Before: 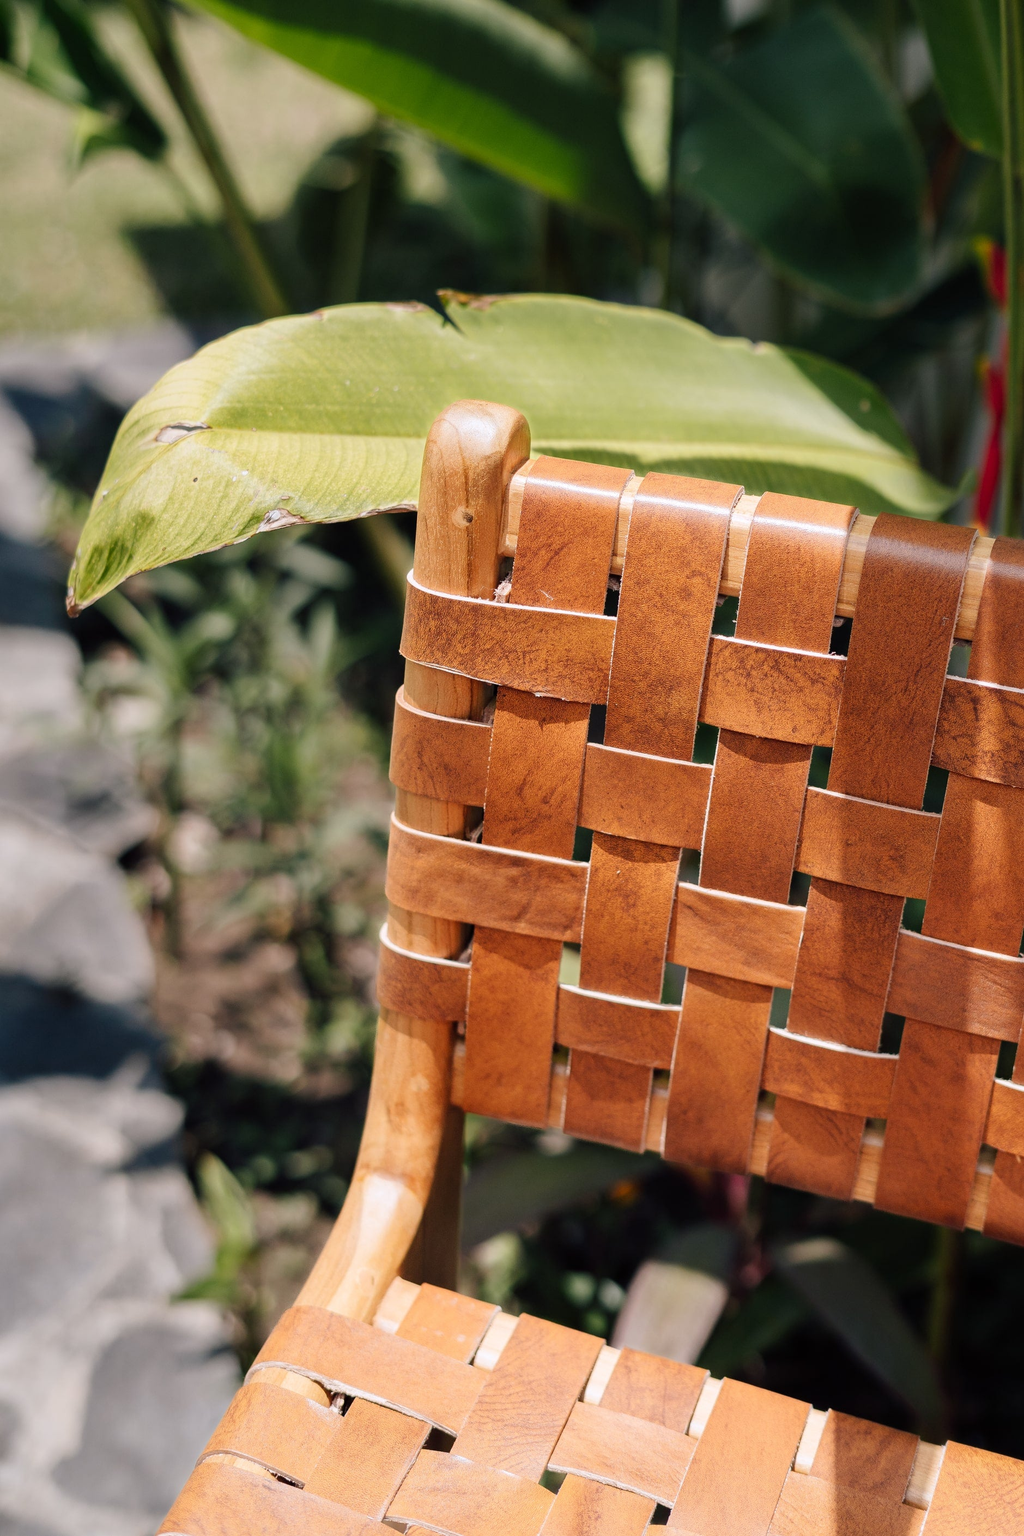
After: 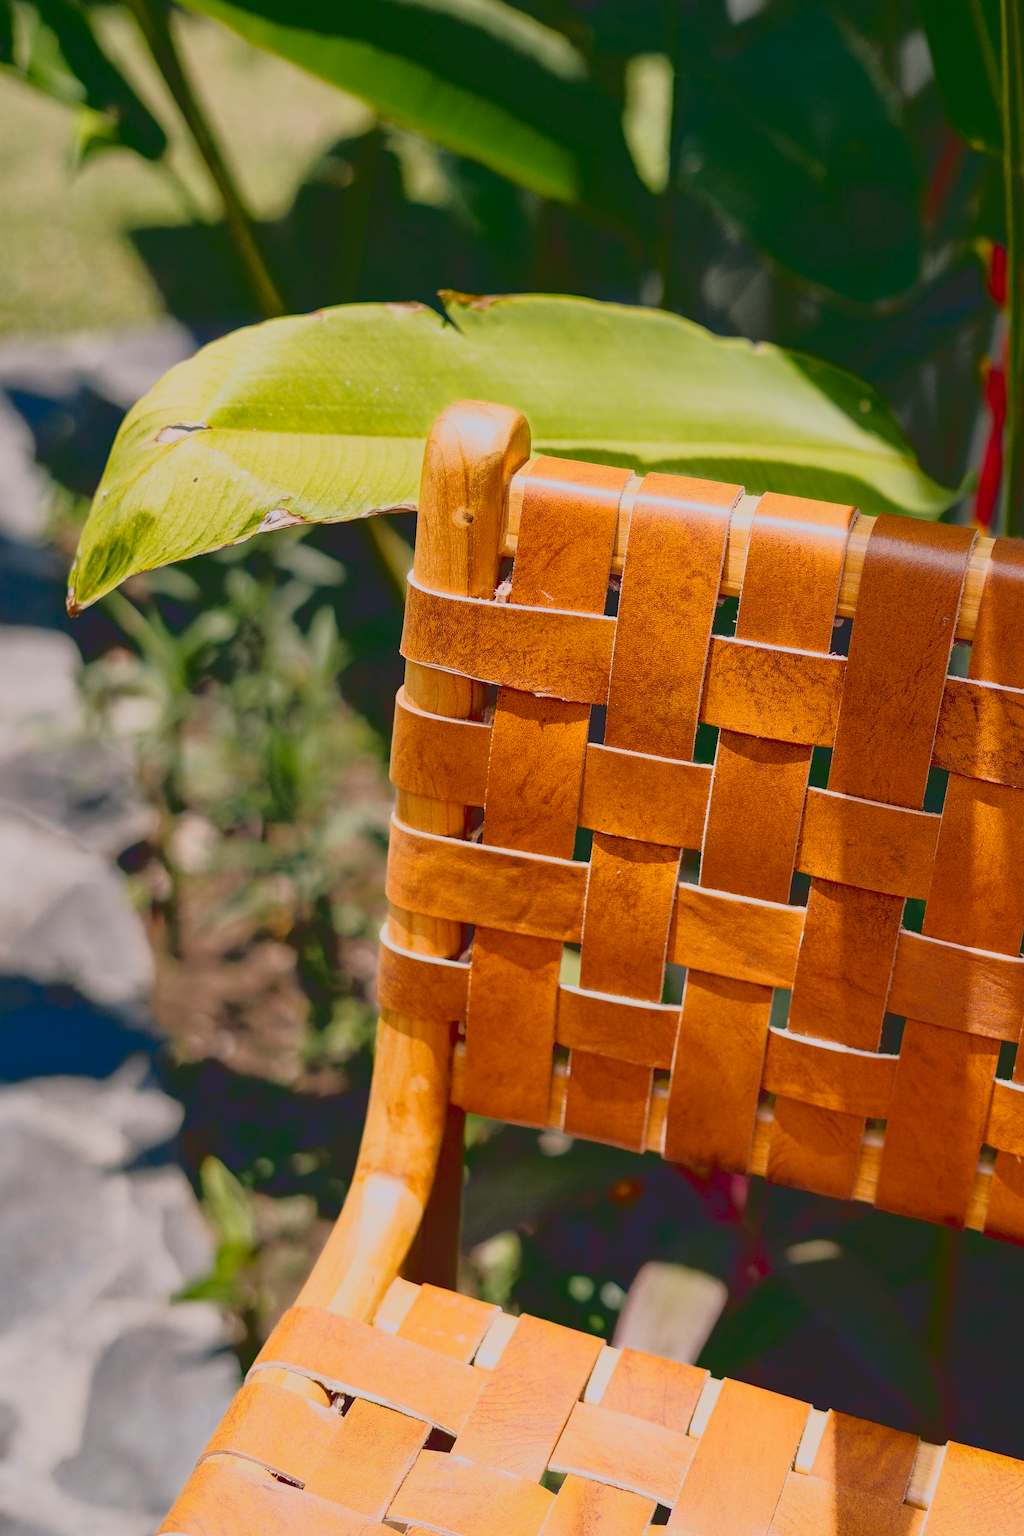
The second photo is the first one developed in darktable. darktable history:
color balance rgb: shadows fall-off 102.284%, perceptual saturation grading › global saturation 29.772%, mask middle-gray fulcrum 22.272%, global vibrance 20%
tone equalizer: -8 EV -1.84 EV, -7 EV -1.13 EV, -6 EV -1.6 EV, edges refinement/feathering 500, mask exposure compensation -1.57 EV, preserve details no
tone curve: curves: ch0 [(0, 0.148) (0.191, 0.225) (0.712, 0.695) (0.864, 0.797) (1, 0.839)], color space Lab, linked channels, preserve colors none
